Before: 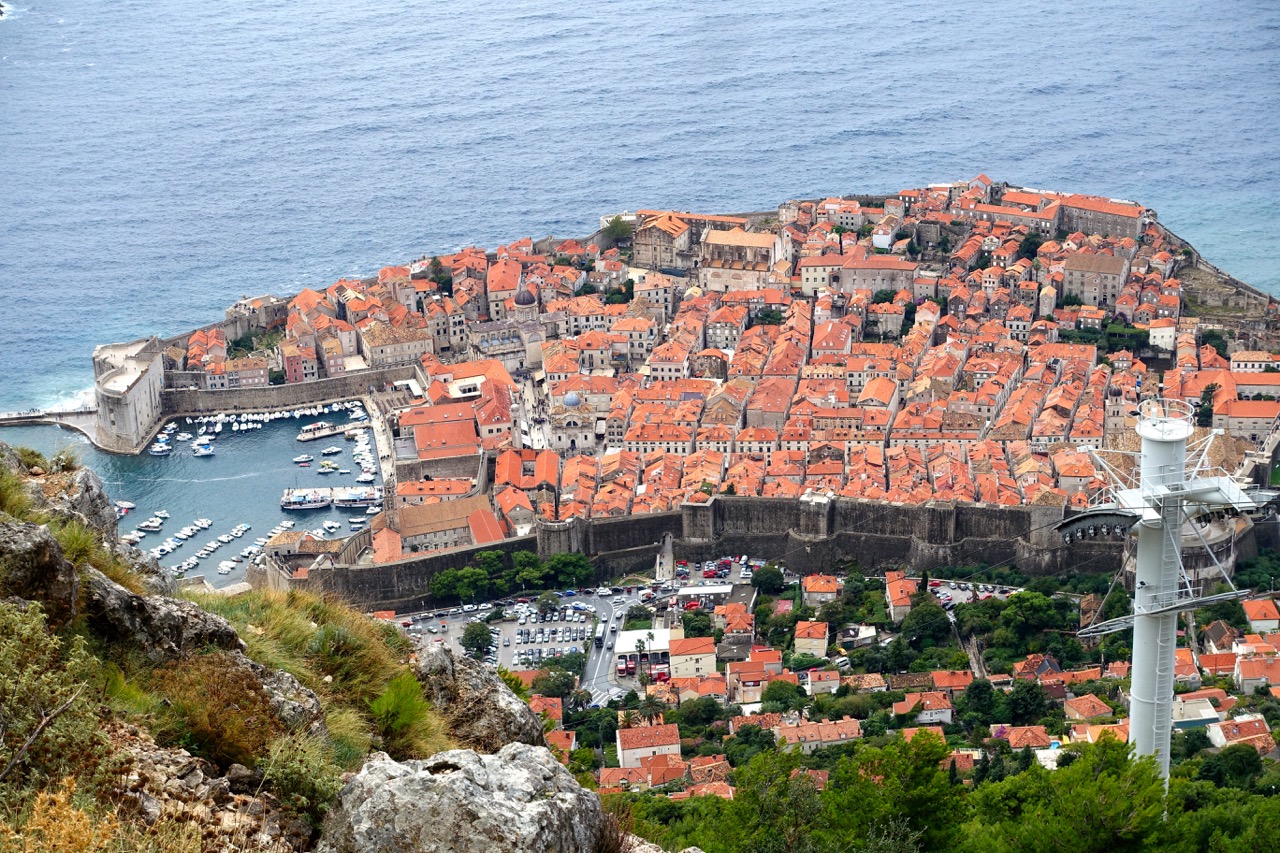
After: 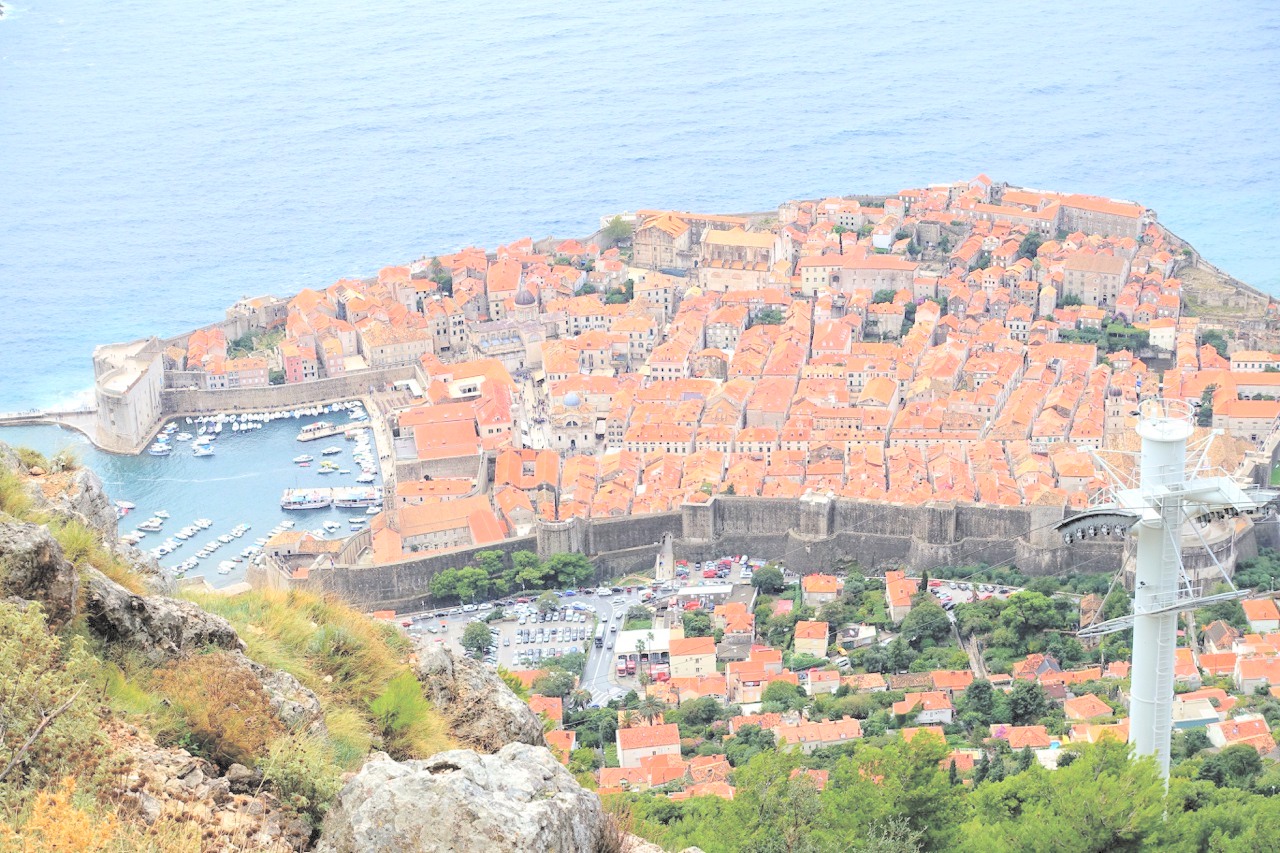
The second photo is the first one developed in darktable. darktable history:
white balance: emerald 1
contrast brightness saturation: brightness 1
